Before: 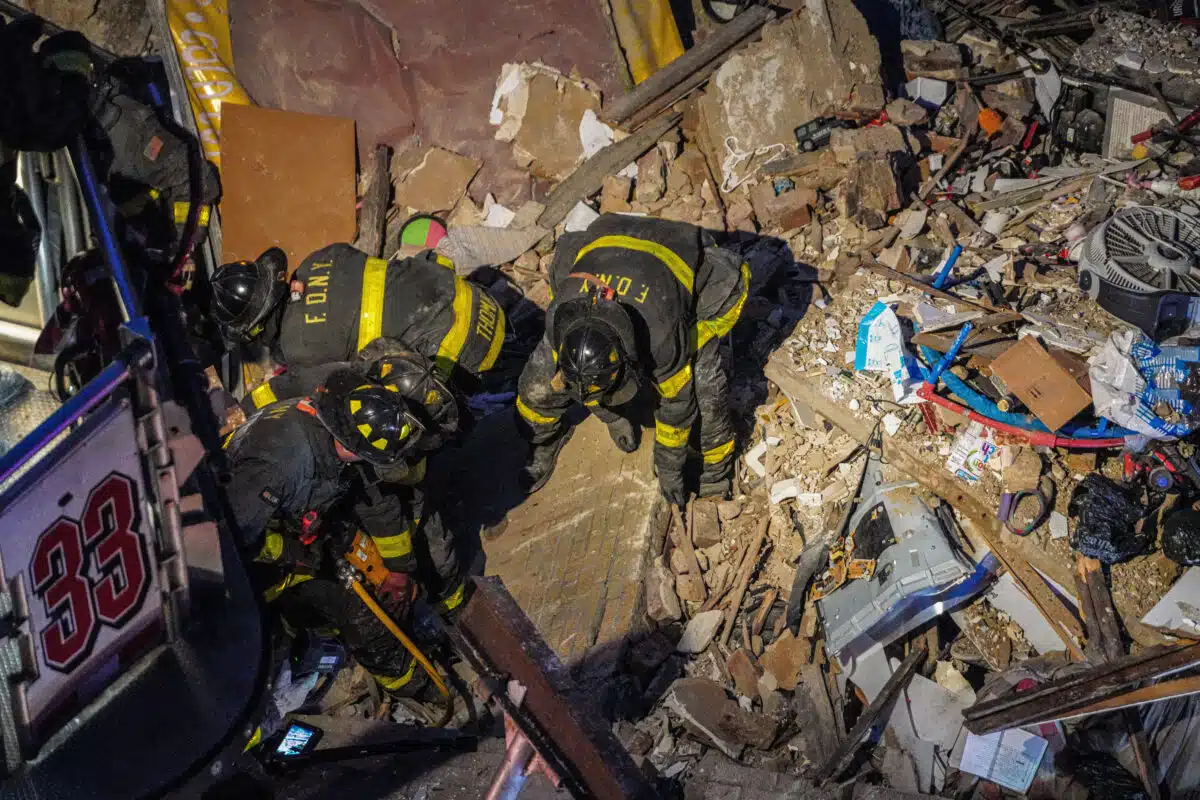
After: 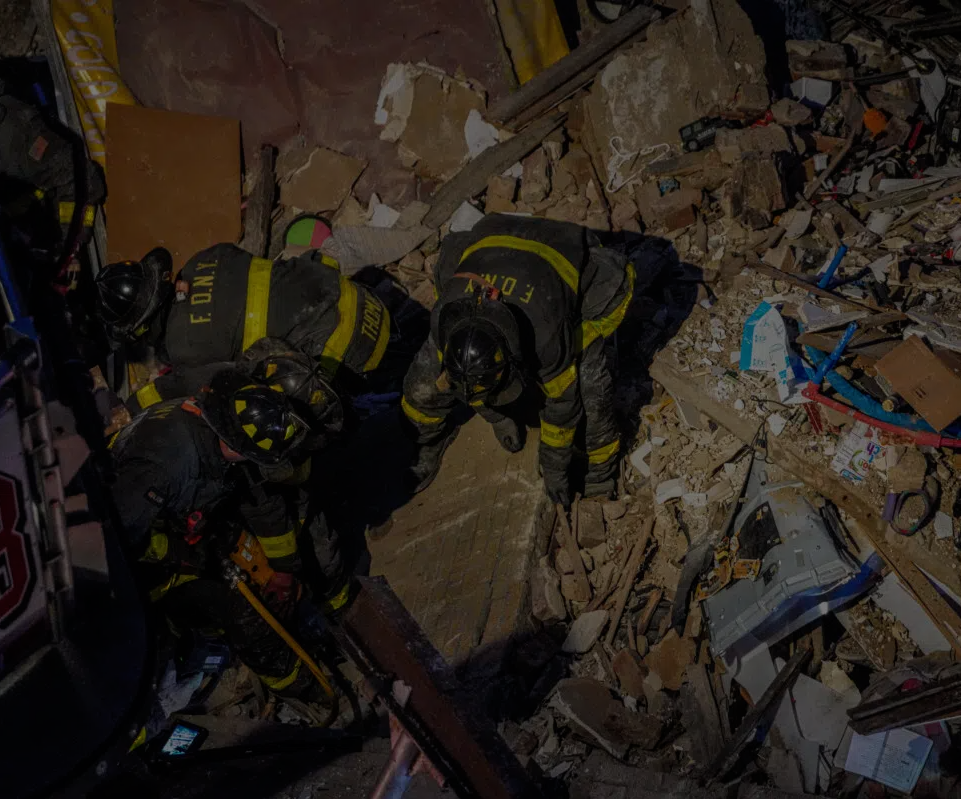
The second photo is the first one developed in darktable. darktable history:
exposure: exposure -2.381 EV, compensate highlight preservation false
crop and rotate: left 9.588%, right 10.263%
